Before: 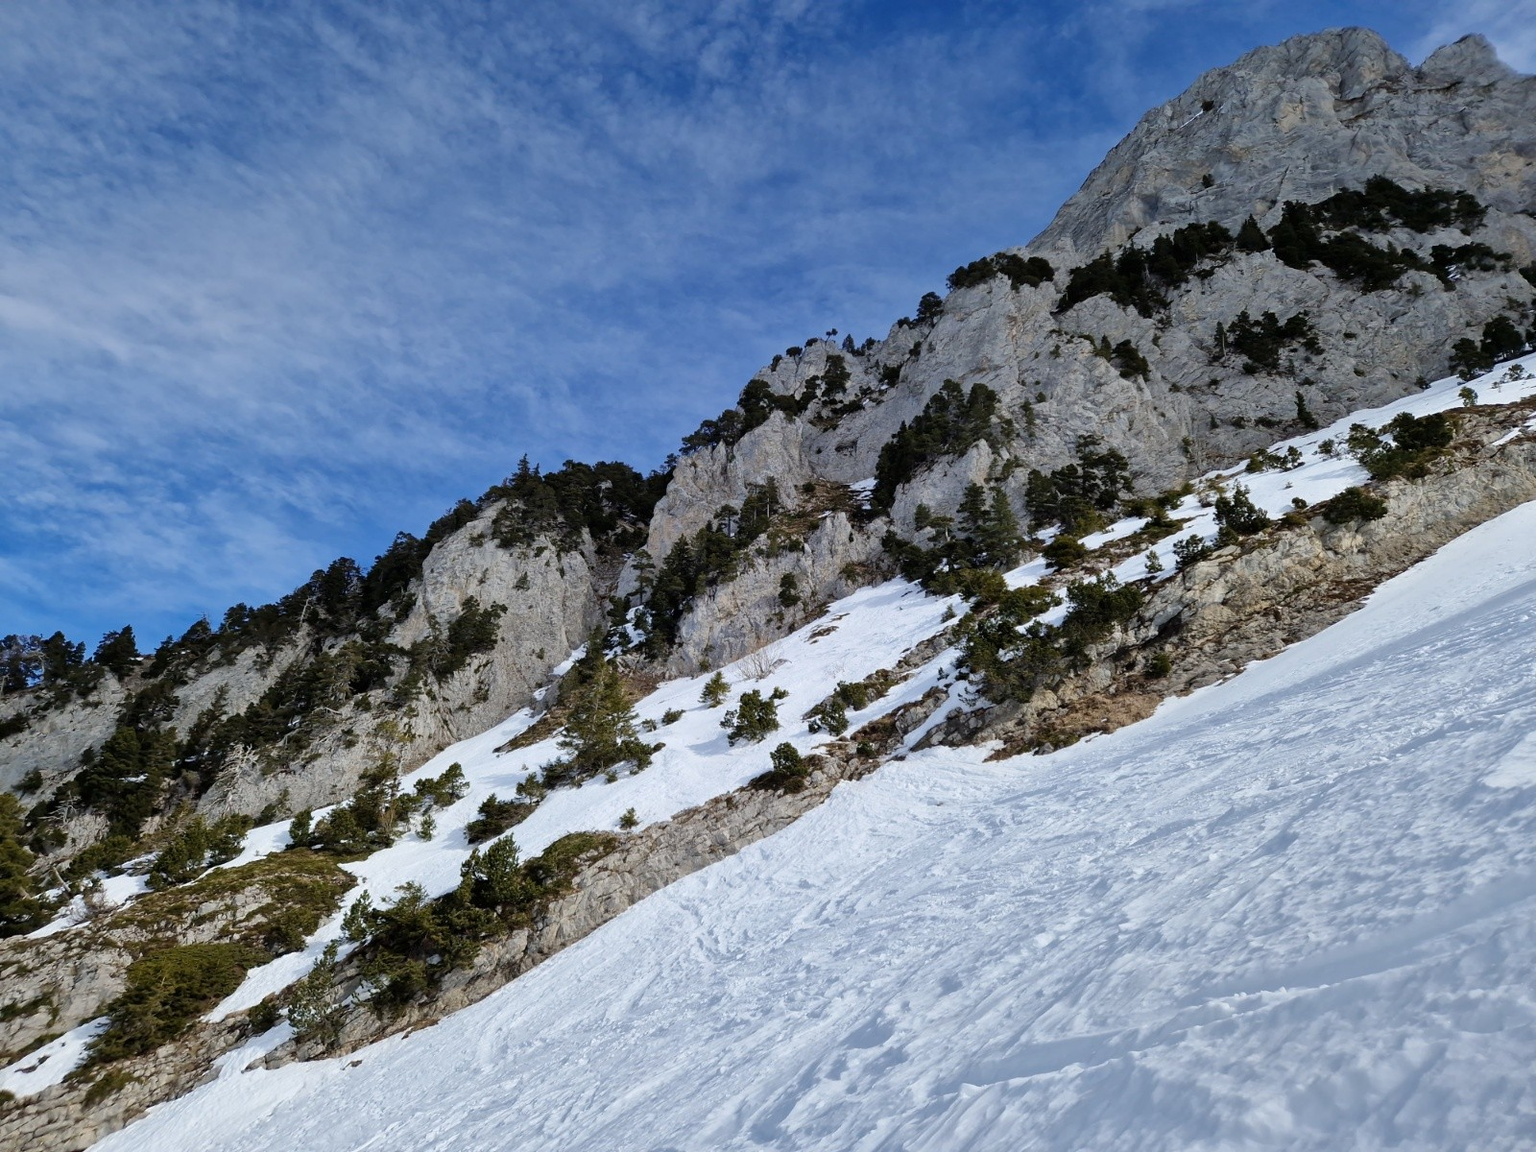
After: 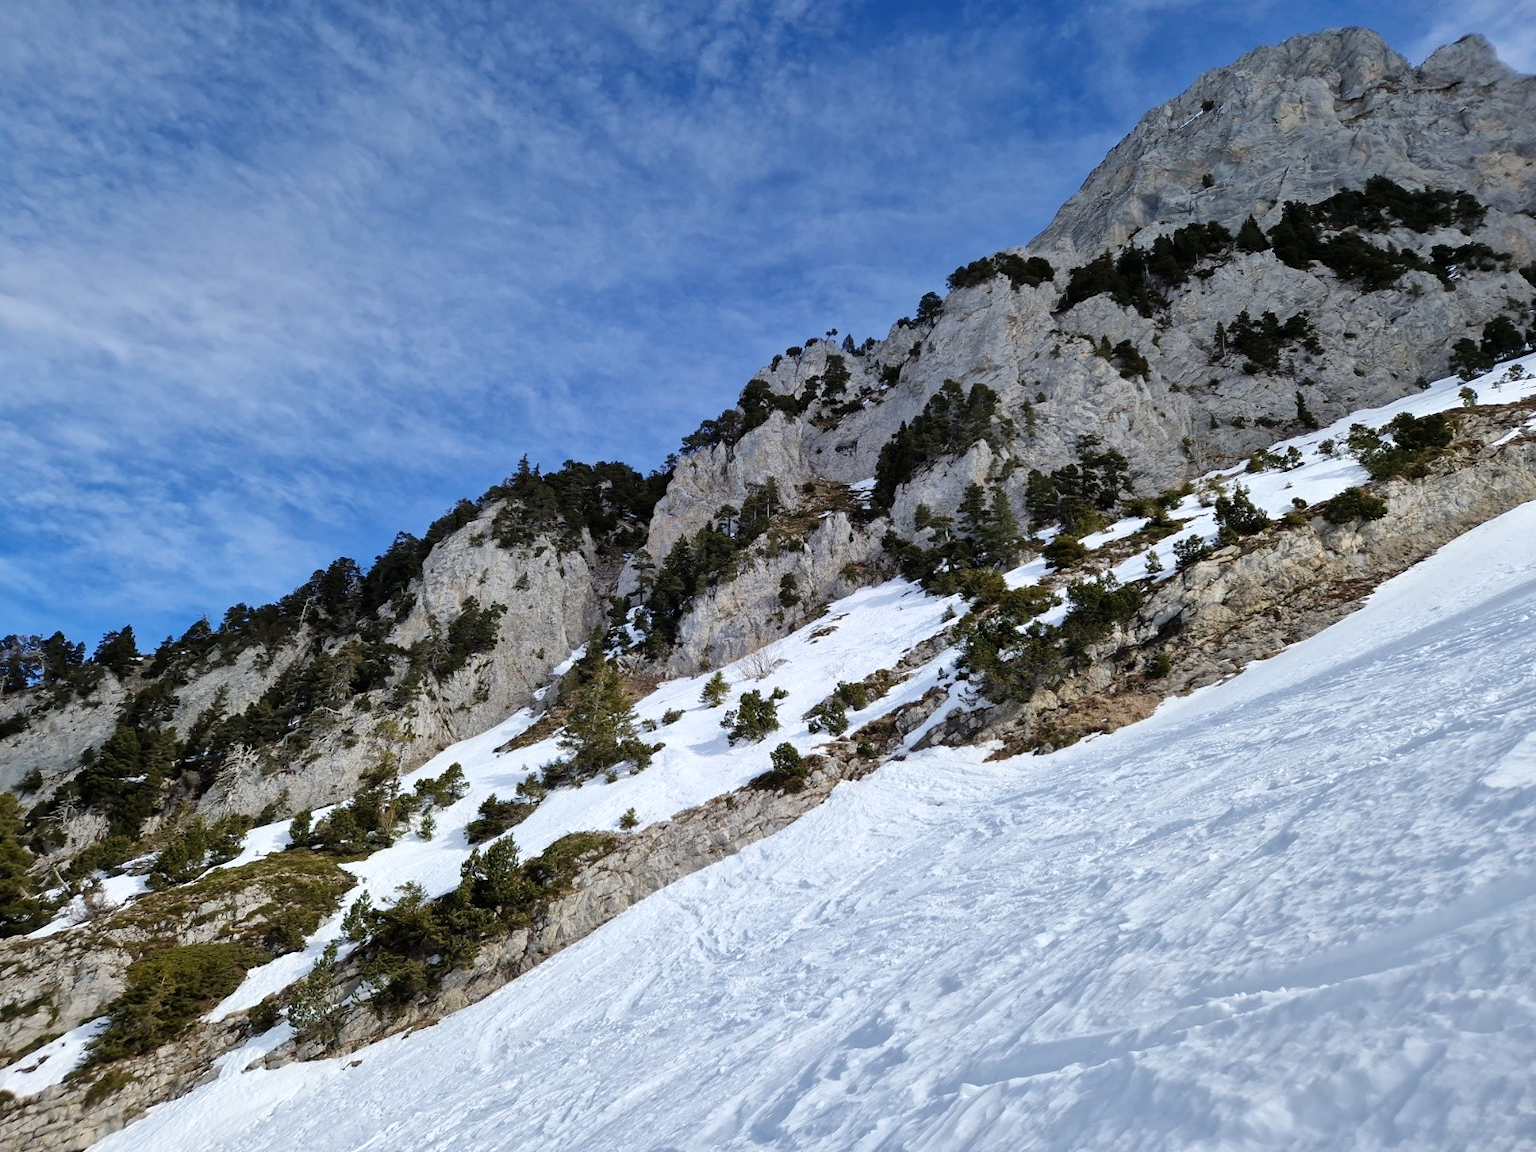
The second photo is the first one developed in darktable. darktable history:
exposure: exposure 0.225 EV, compensate exposure bias true, compensate highlight preservation false
